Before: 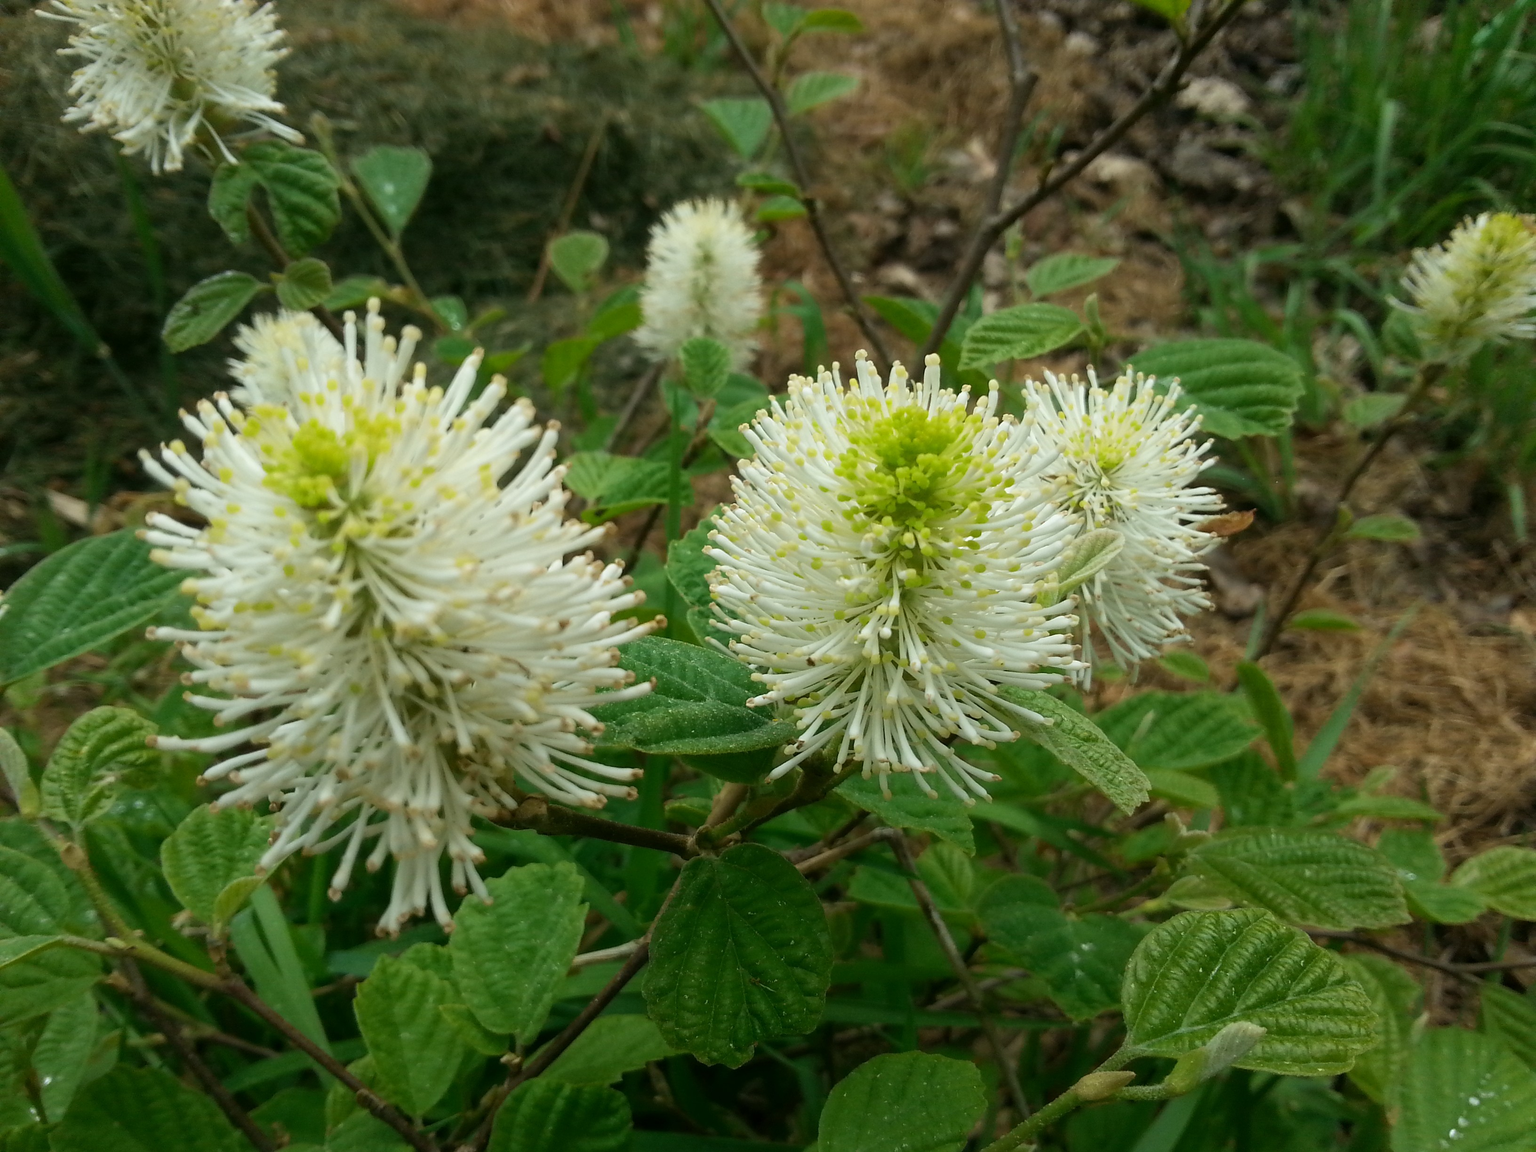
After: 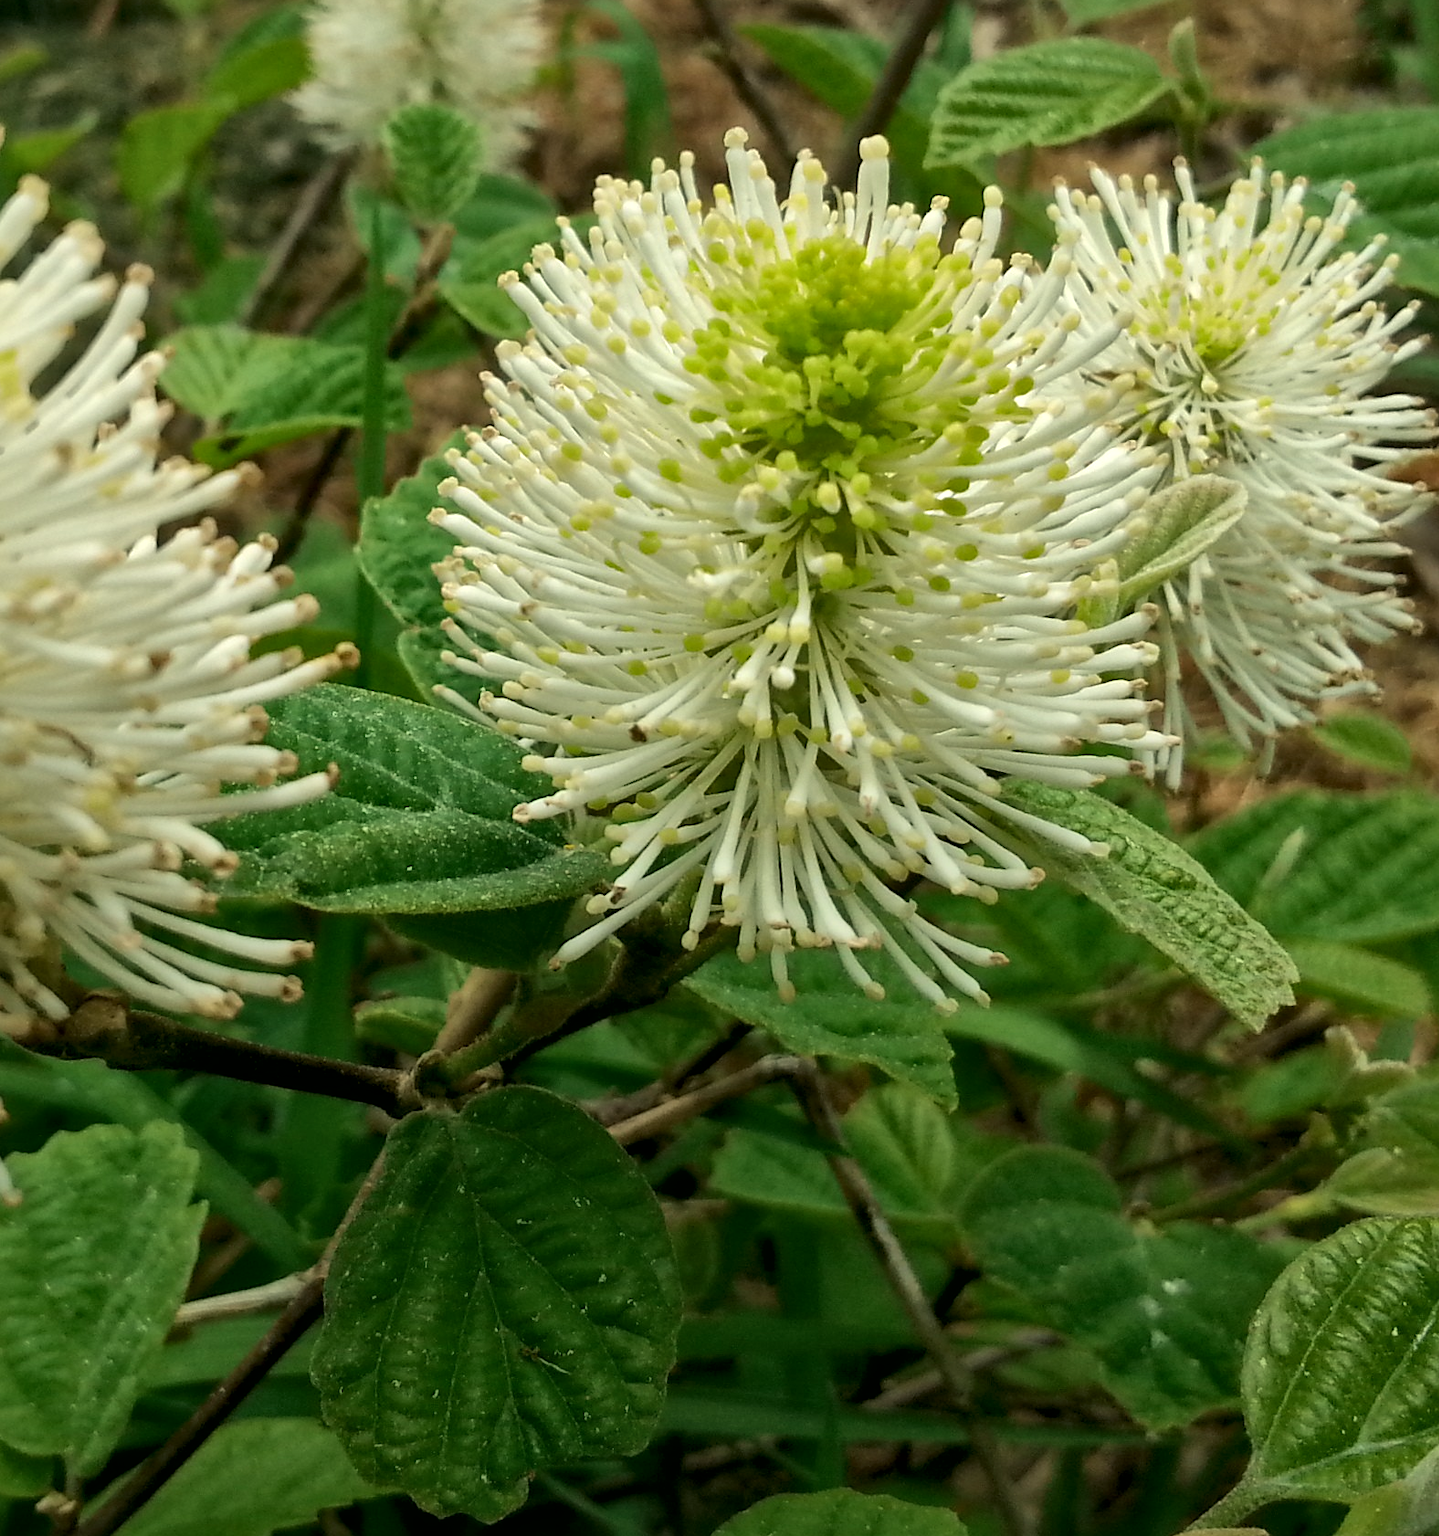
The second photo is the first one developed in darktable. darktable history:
tone equalizer: -8 EV -1.84 EV, -7 EV -1.16 EV, -6 EV -1.62 EV, smoothing diameter 25%, edges refinement/feathering 10, preserve details guided filter
crop: left 31.379%, top 24.658%, right 20.326%, bottom 6.628%
local contrast: mode bilateral grid, contrast 20, coarseness 50, detail 161%, midtone range 0.2
white balance: red 1.029, blue 0.92
